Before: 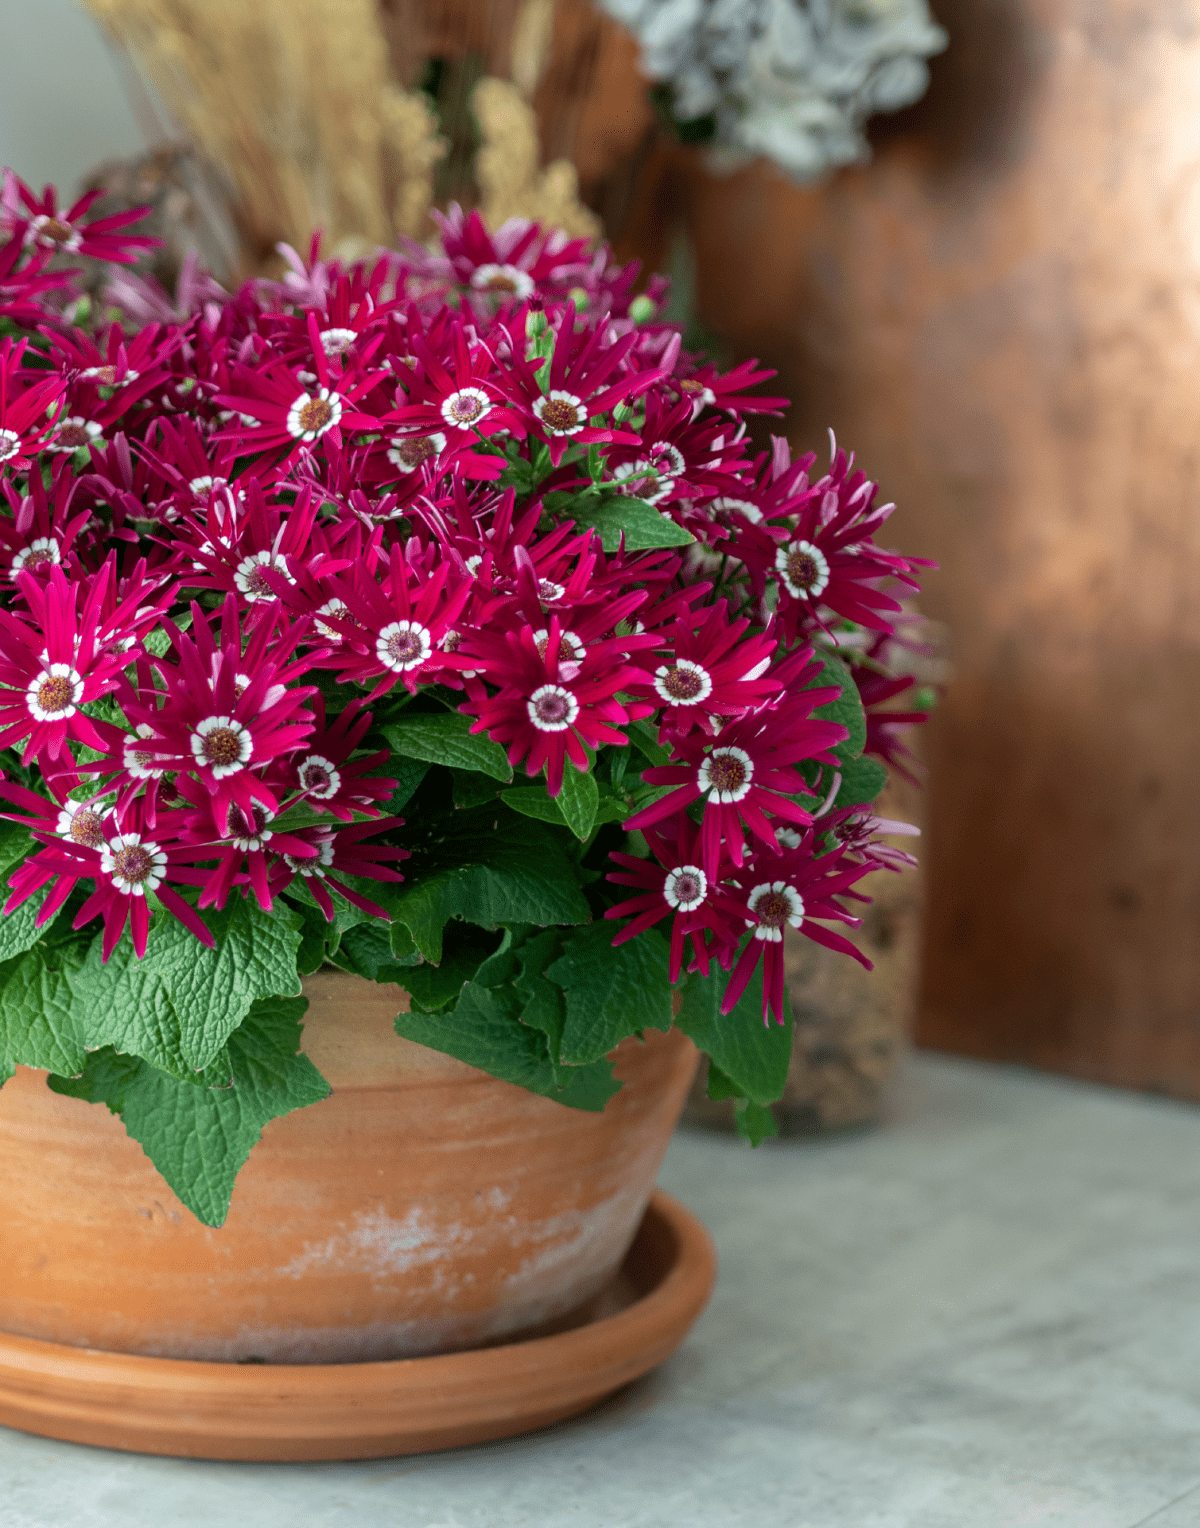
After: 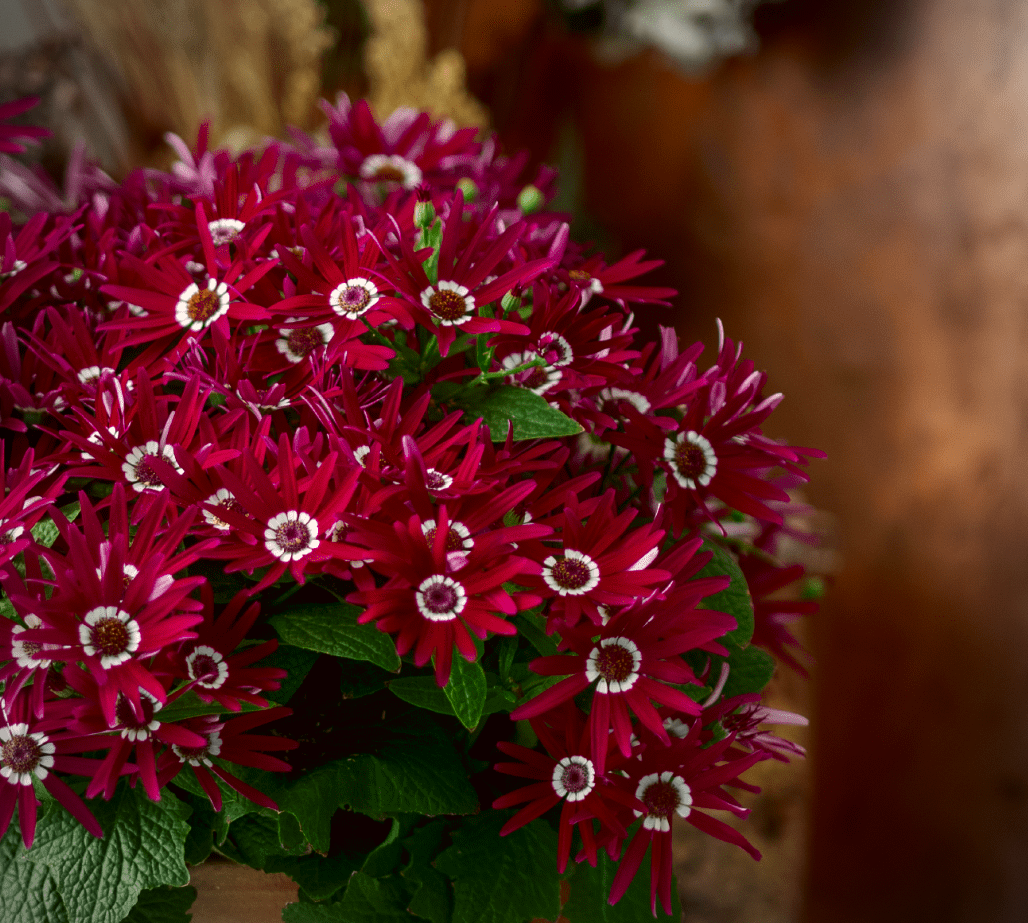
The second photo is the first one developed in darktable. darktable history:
color correction: highlights a* 6.27, highlights b* 8.19, shadows a* 5.94, shadows b* 7.23, saturation 0.9
vignetting: fall-off radius 60.92%
exposure: compensate highlight preservation false
crop and rotate: left 9.345%, top 7.22%, right 4.982%, bottom 32.331%
contrast brightness saturation: brightness -0.25, saturation 0.2
